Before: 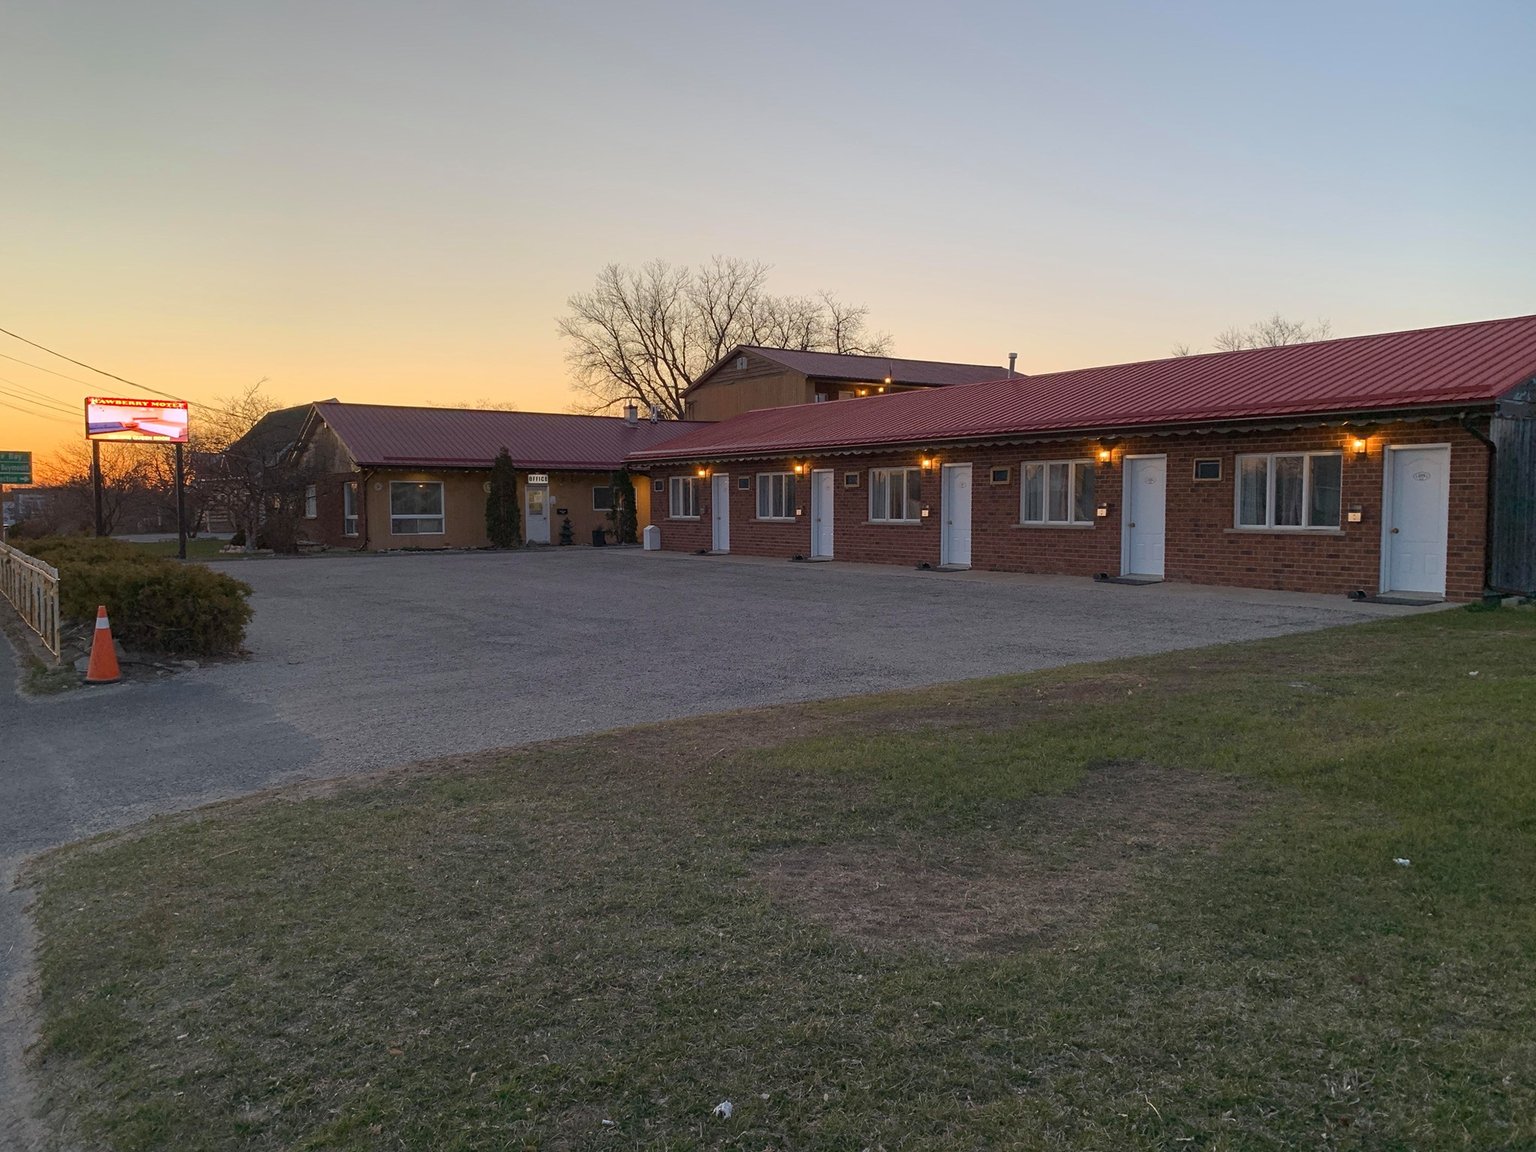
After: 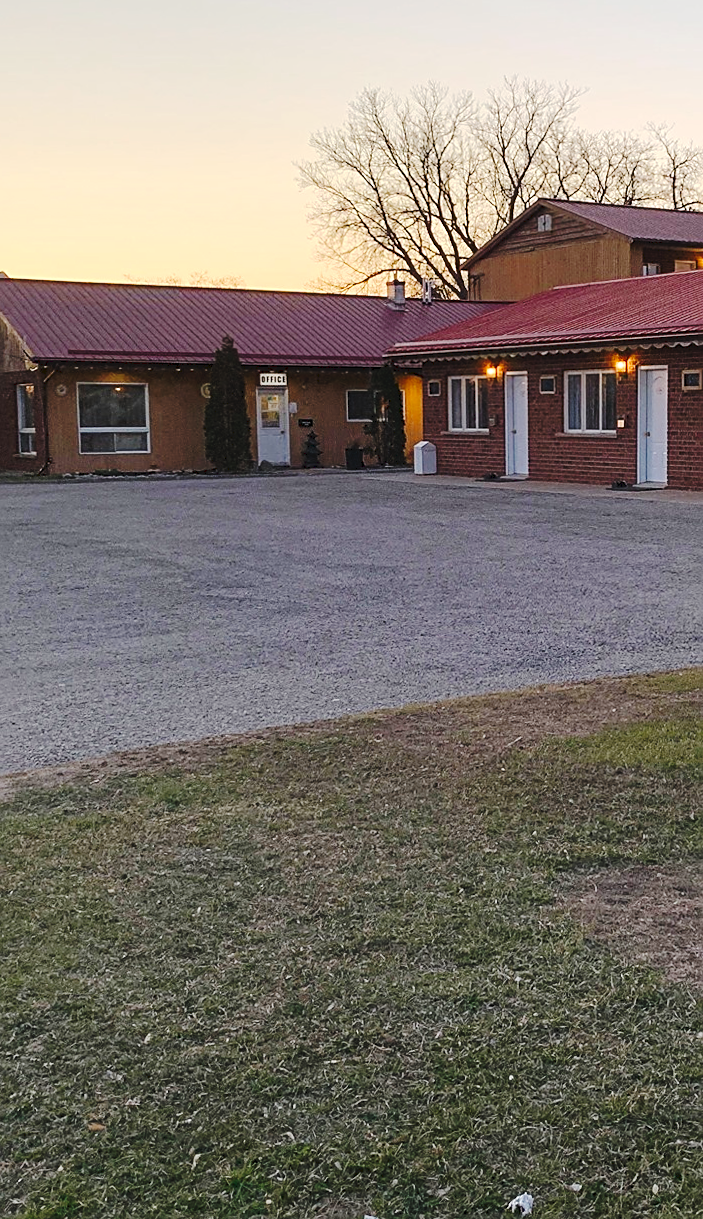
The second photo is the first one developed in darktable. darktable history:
crop and rotate: left 21.77%, top 18.528%, right 44.676%, bottom 2.997%
tone curve: curves: ch0 [(0, 0) (0.003, 0.054) (0.011, 0.057) (0.025, 0.056) (0.044, 0.062) (0.069, 0.071) (0.1, 0.088) (0.136, 0.111) (0.177, 0.146) (0.224, 0.19) (0.277, 0.261) (0.335, 0.363) (0.399, 0.458) (0.468, 0.562) (0.543, 0.653) (0.623, 0.725) (0.709, 0.801) (0.801, 0.853) (0.898, 0.915) (1, 1)], preserve colors none
exposure: exposure 0.376 EV, compensate highlight preservation false
sharpen: on, module defaults
rotate and perspective: lens shift (vertical) 0.048, lens shift (horizontal) -0.024, automatic cropping off
